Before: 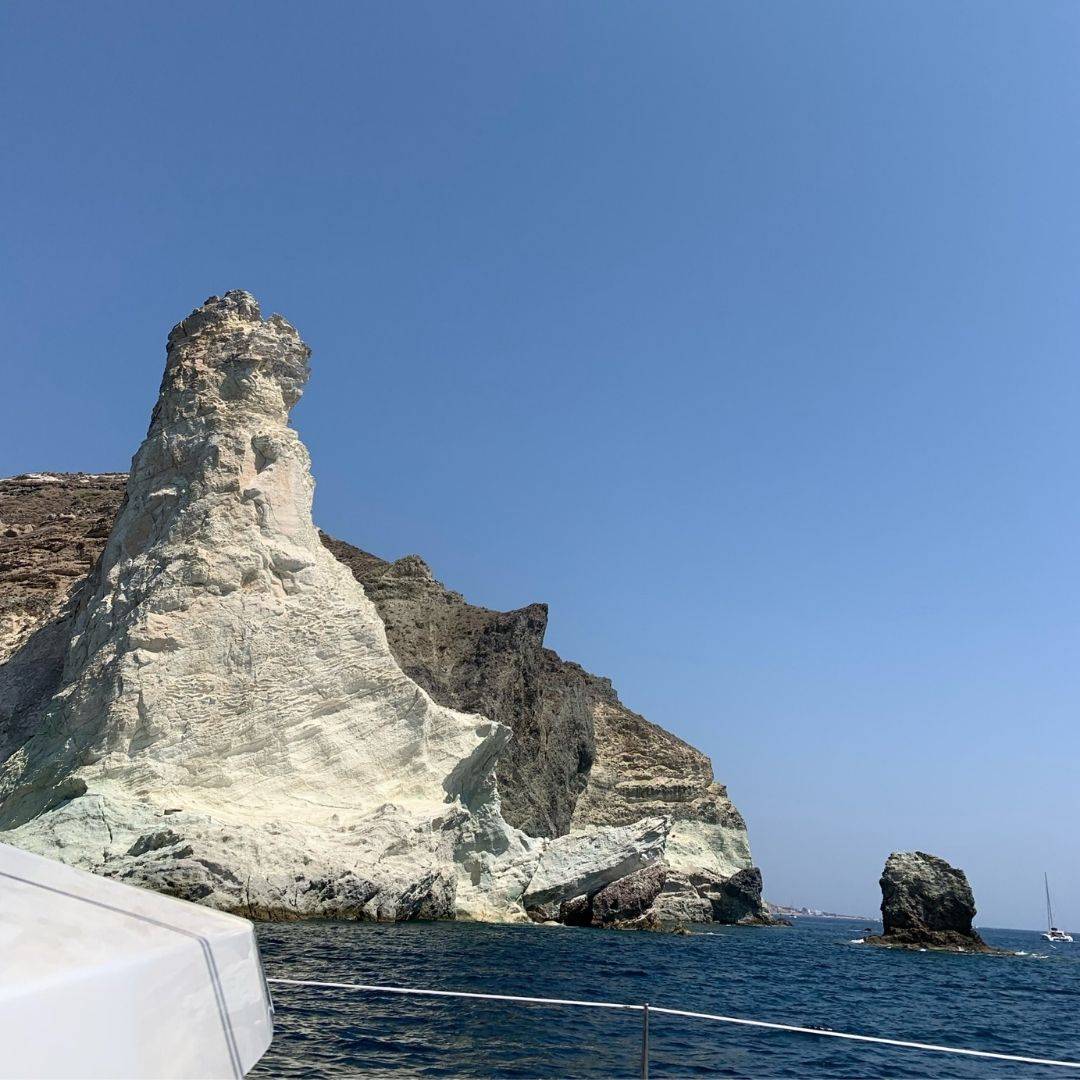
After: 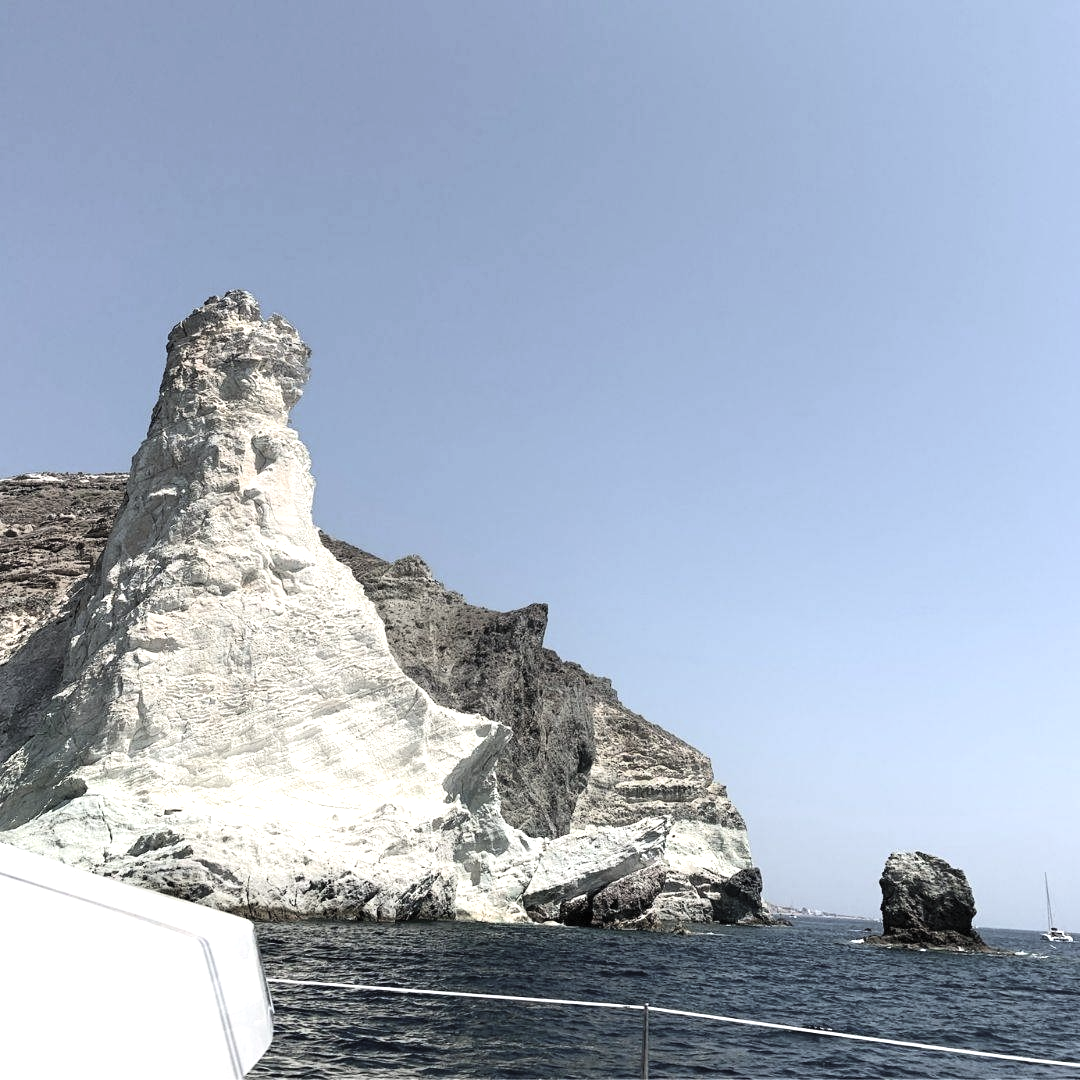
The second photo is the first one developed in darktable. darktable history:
contrast brightness saturation: brightness 0.189, saturation -0.481
tone equalizer: -8 EV -0.76 EV, -7 EV -0.72 EV, -6 EV -0.593 EV, -5 EV -0.411 EV, -3 EV 0.397 EV, -2 EV 0.6 EV, -1 EV 0.68 EV, +0 EV 0.734 EV, edges refinement/feathering 500, mask exposure compensation -1.57 EV, preserve details no
